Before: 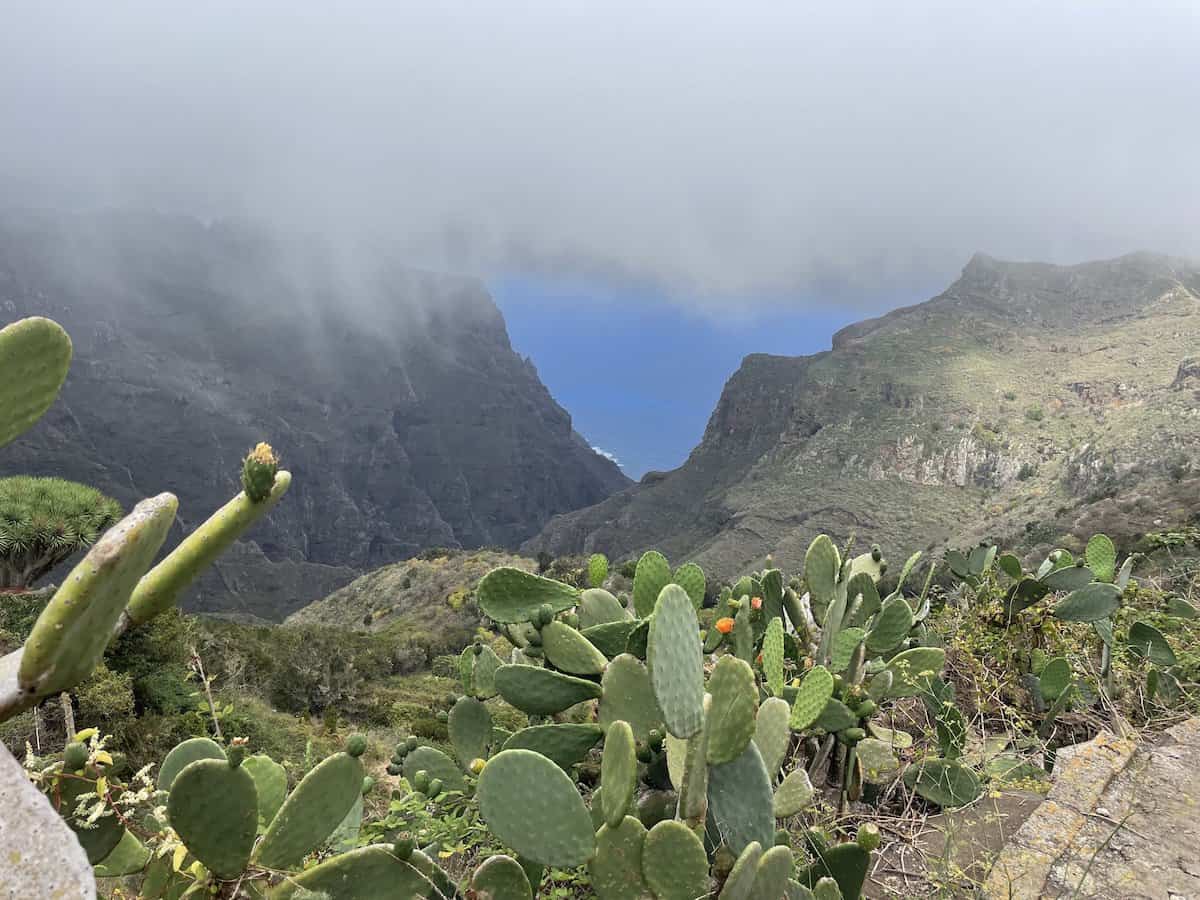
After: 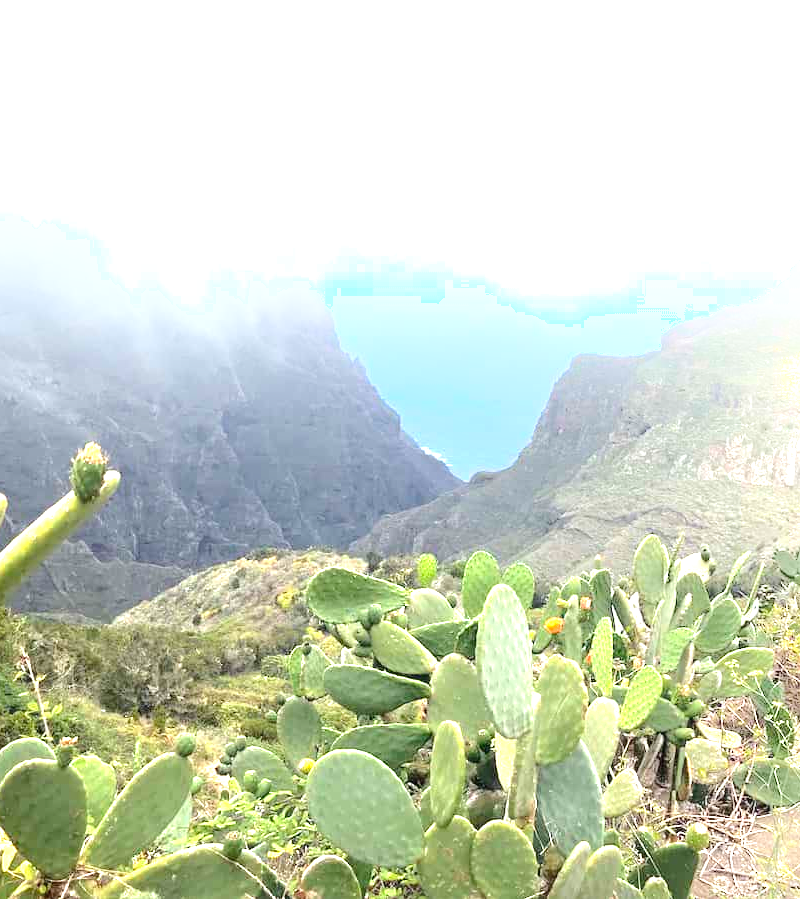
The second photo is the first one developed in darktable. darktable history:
crop and rotate: left 14.319%, right 19.011%
shadows and highlights: shadows -24.14, highlights 50.67, soften with gaussian
exposure: black level correction 0, exposure 1.539 EV, compensate highlight preservation false
